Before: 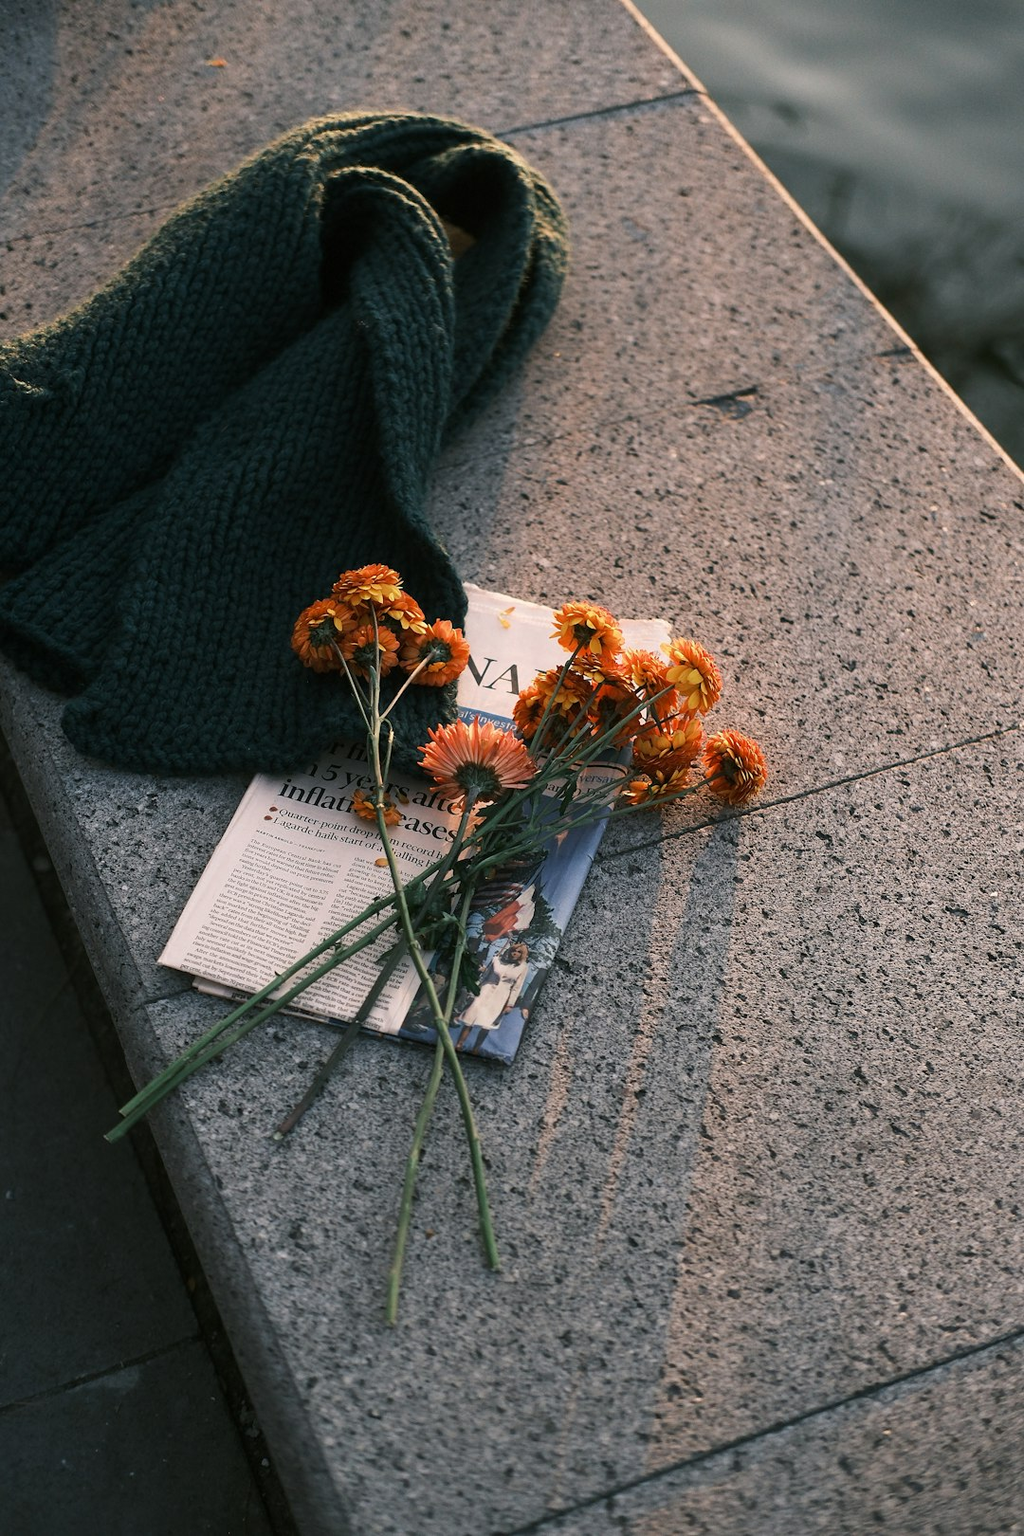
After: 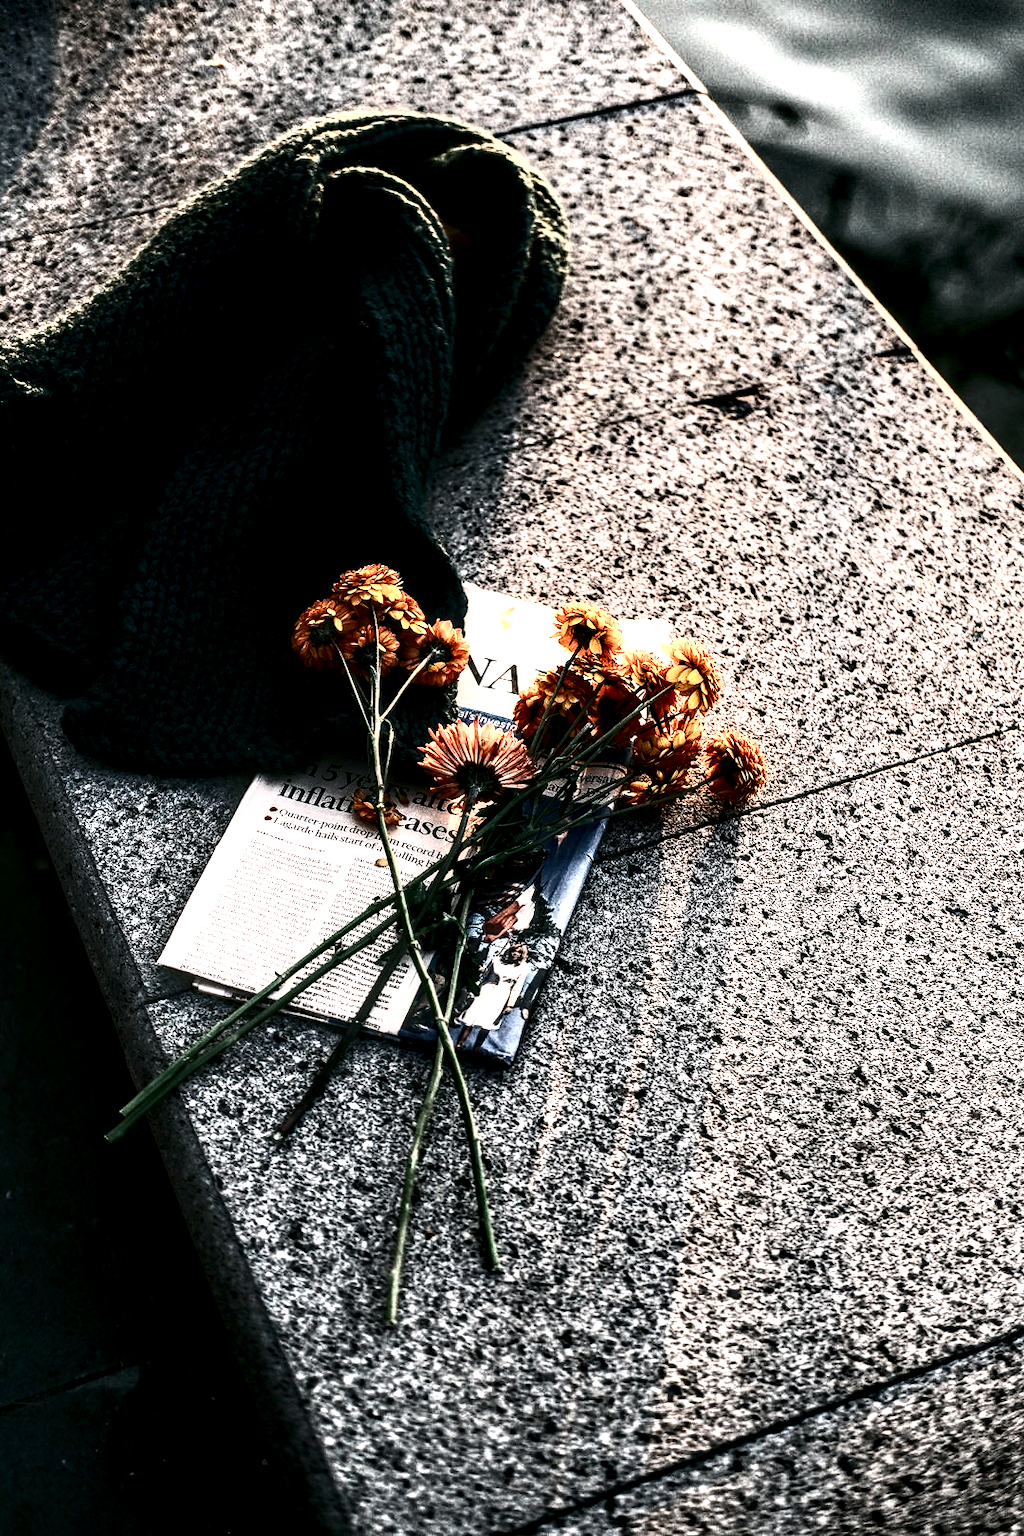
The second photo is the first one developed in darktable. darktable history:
shadows and highlights: shadows 12, white point adjustment 1.2, soften with gaussian
contrast brightness saturation: contrast 0.93, brightness 0.2
local contrast: detail 203%
